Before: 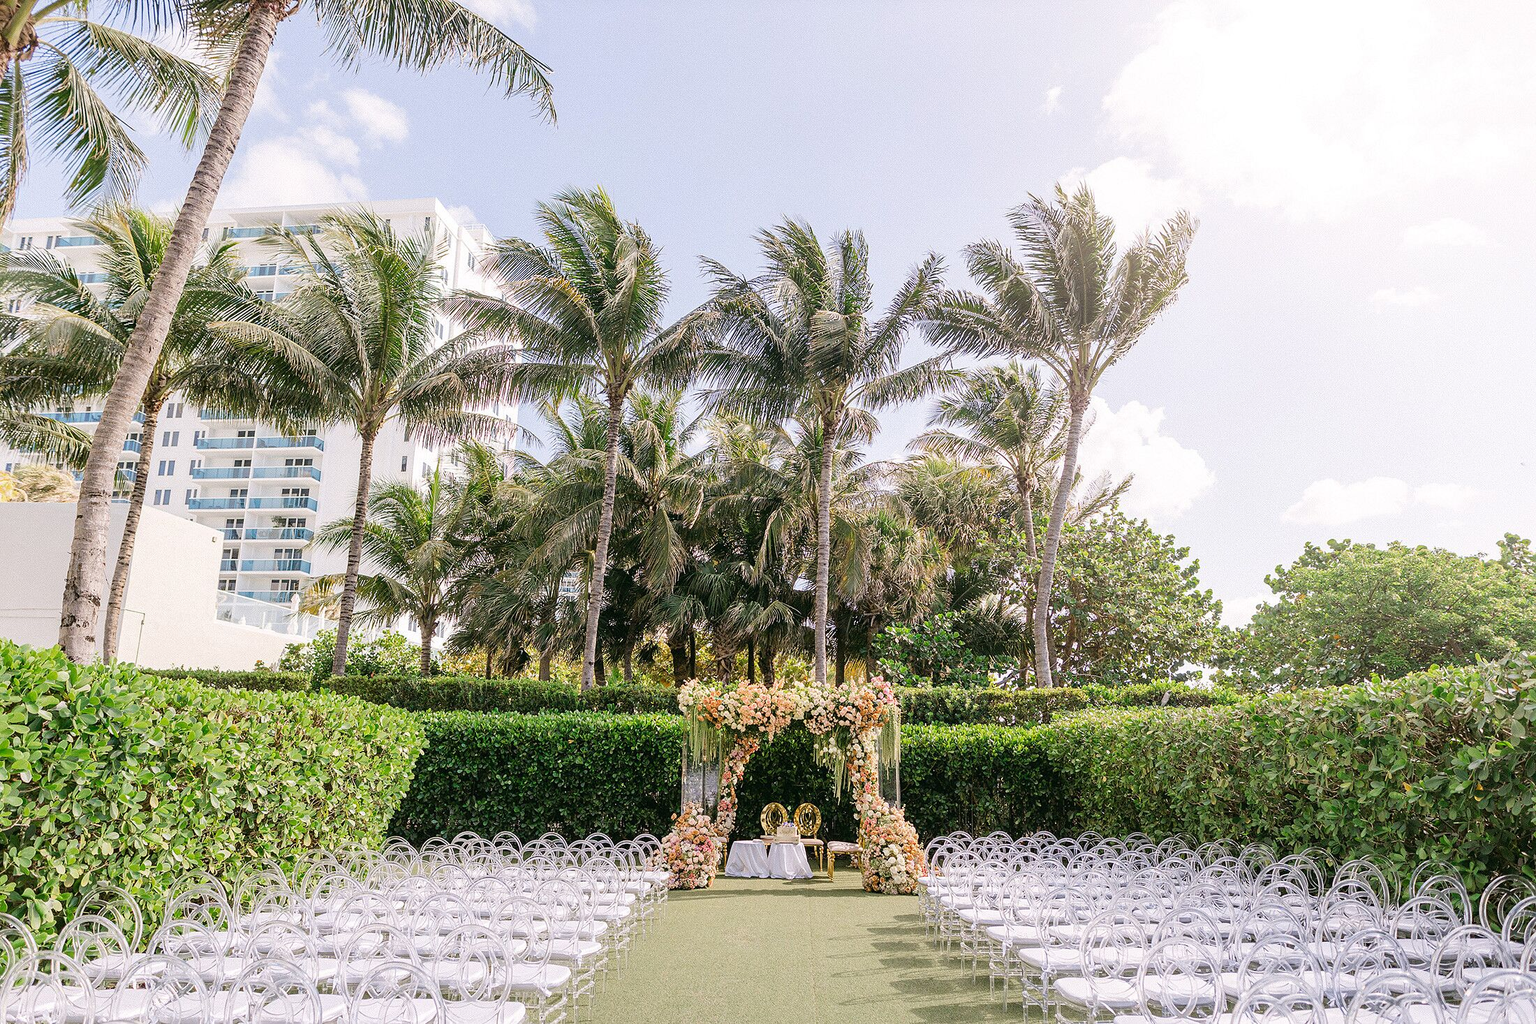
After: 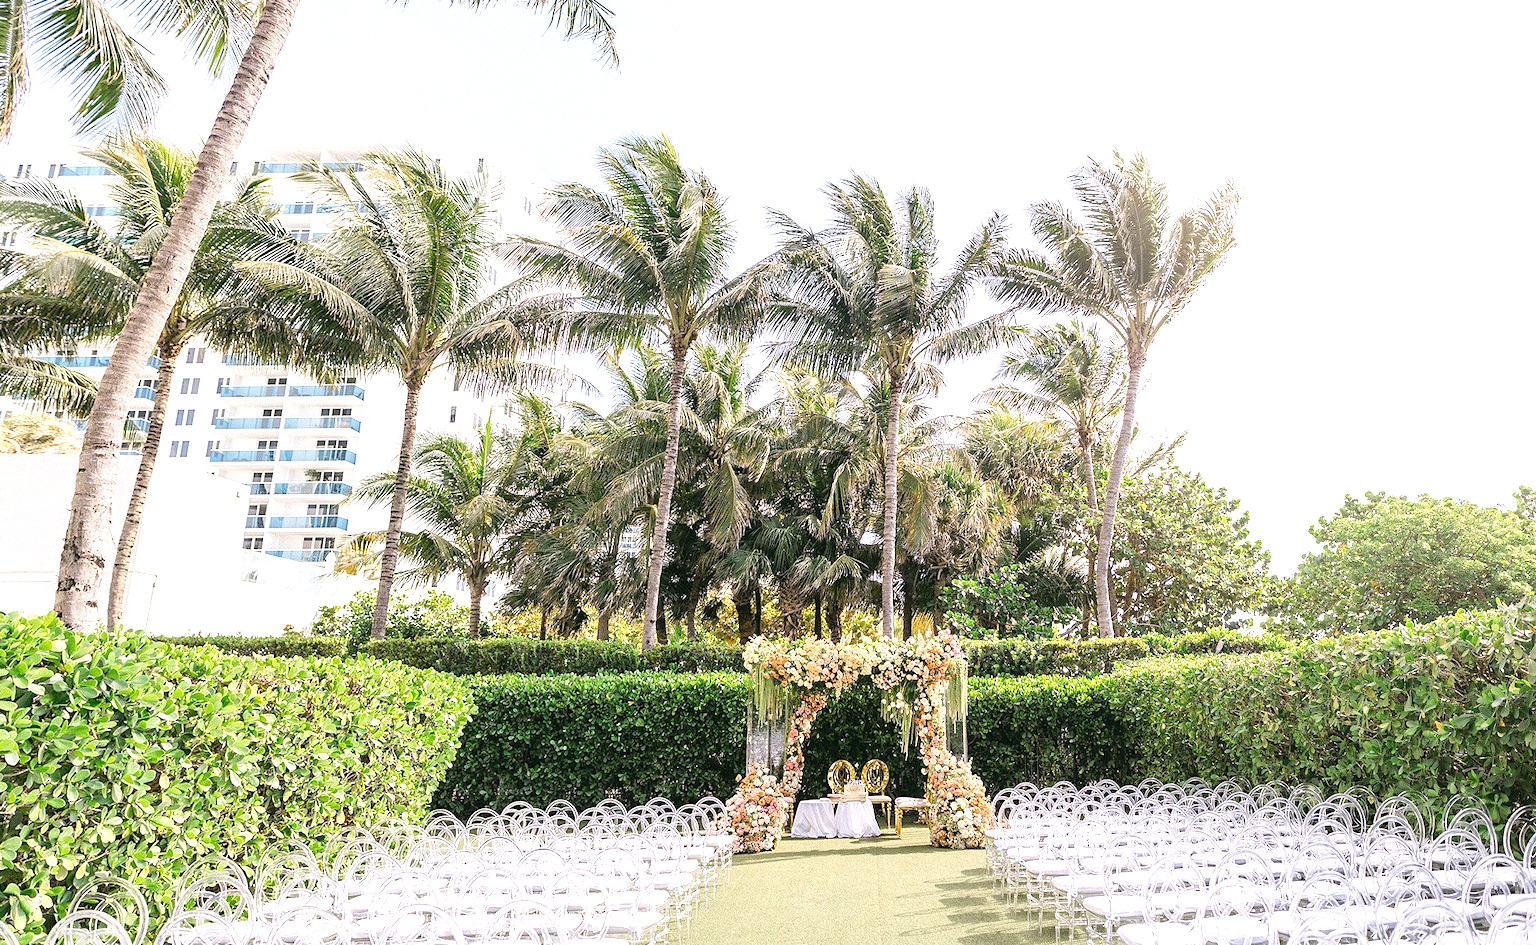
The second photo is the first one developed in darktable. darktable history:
rotate and perspective: rotation -0.013°, lens shift (vertical) -0.027, lens shift (horizontal) 0.178, crop left 0.016, crop right 0.989, crop top 0.082, crop bottom 0.918
exposure: black level correction 0, exposure 0.7 EV, compensate highlight preservation false
